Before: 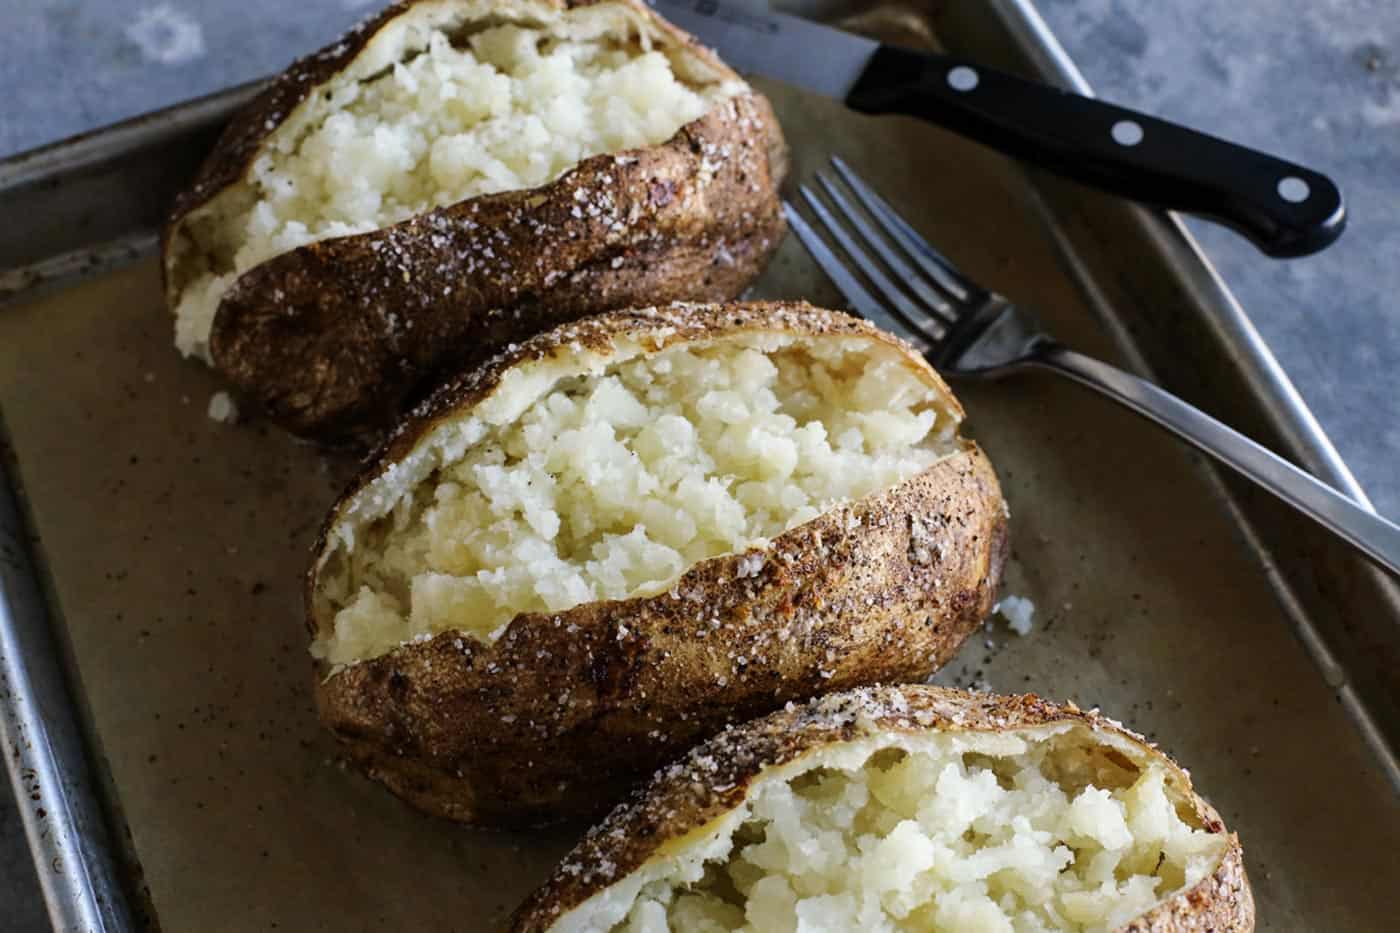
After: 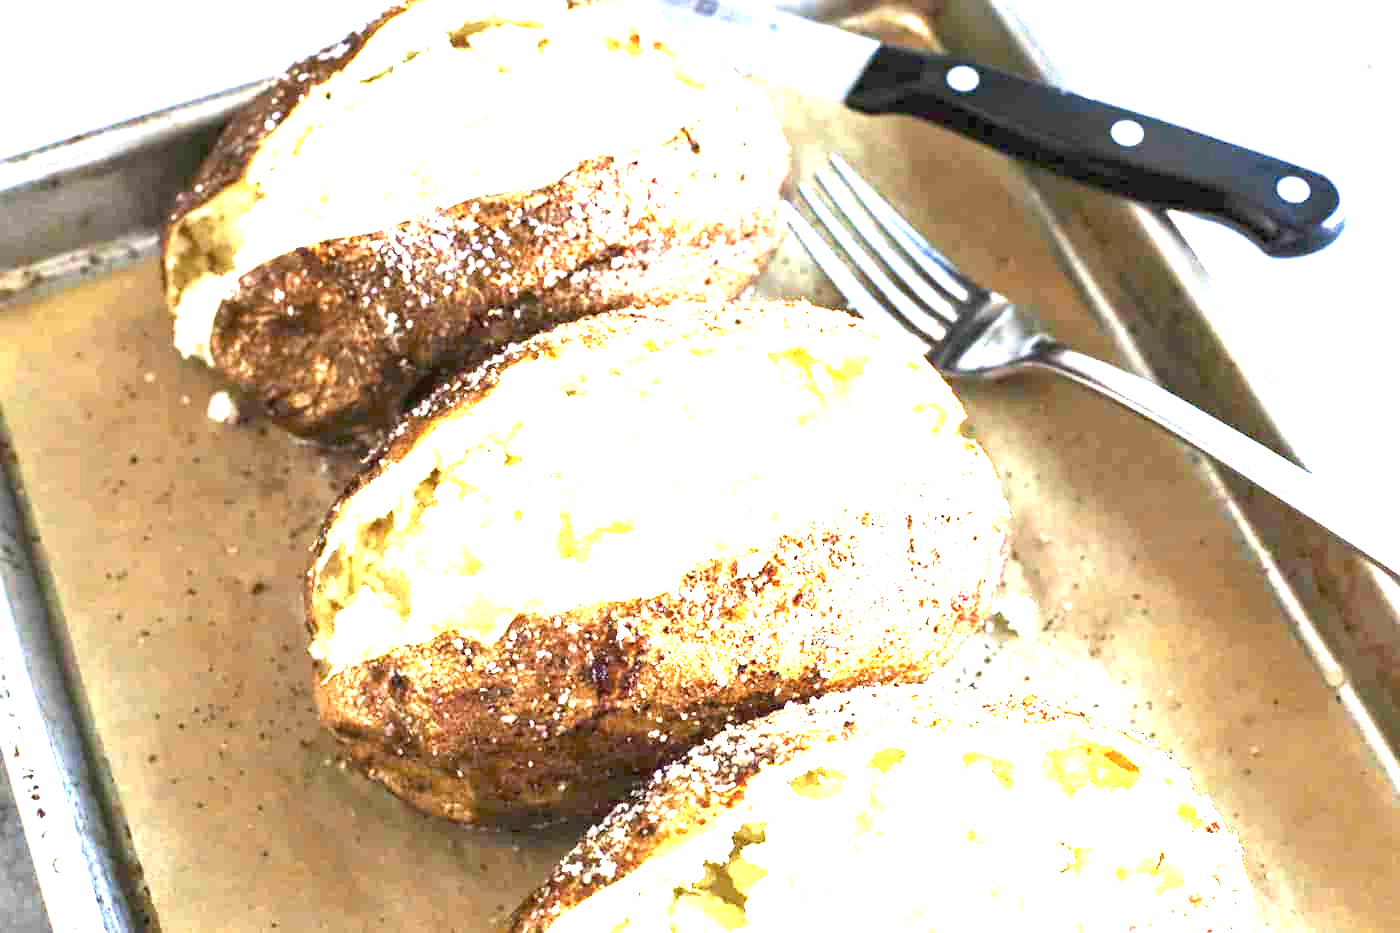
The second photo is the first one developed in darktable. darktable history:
exposure: black level correction 0, exposure 3.97 EV, compensate highlight preservation false
